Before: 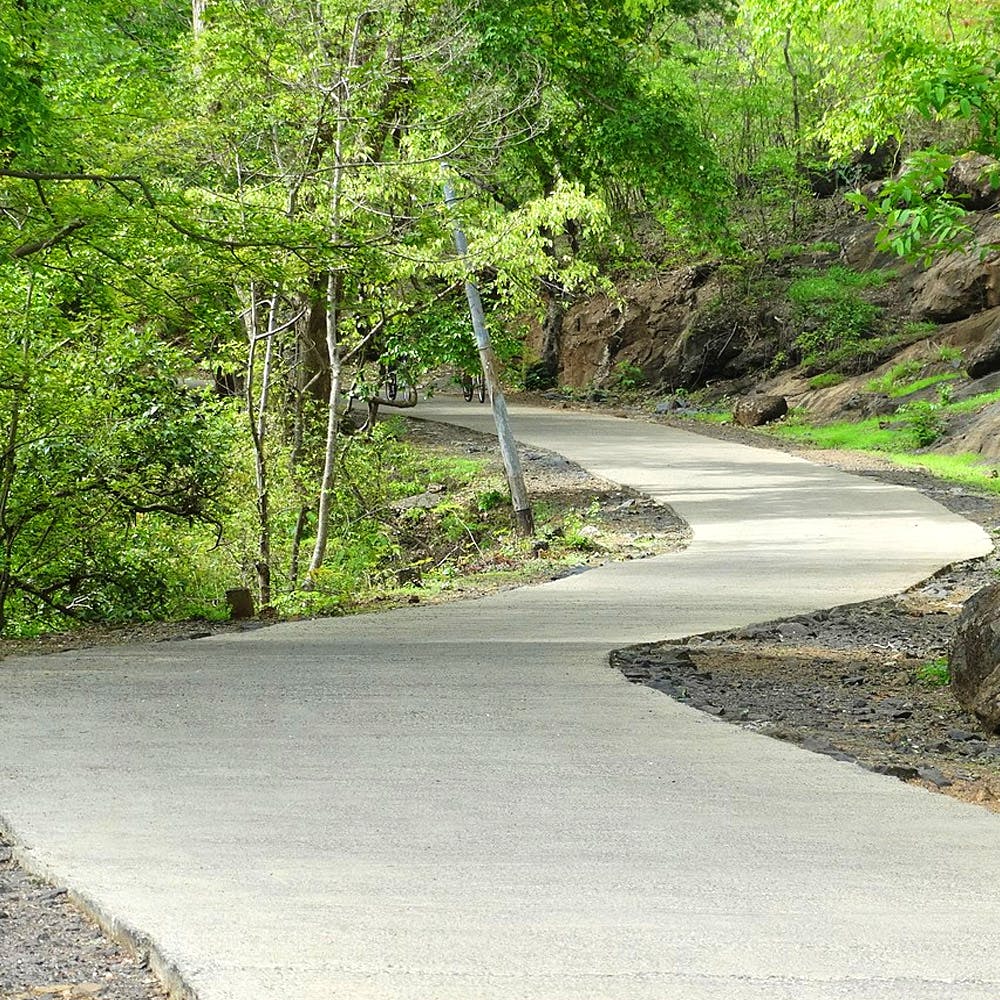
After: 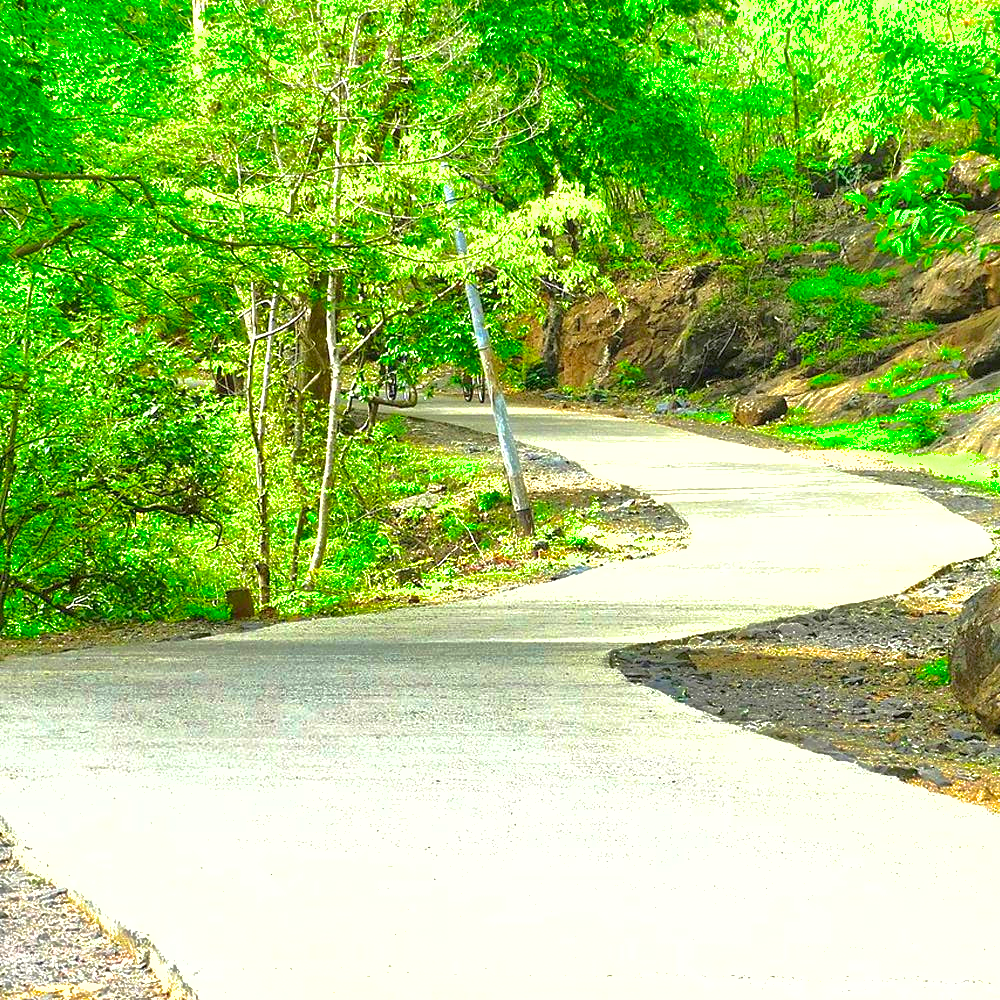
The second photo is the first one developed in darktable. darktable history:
color correction: highlights b* 0.066, saturation 1.8
shadows and highlights: on, module defaults
exposure: exposure 1.001 EV, compensate exposure bias true
